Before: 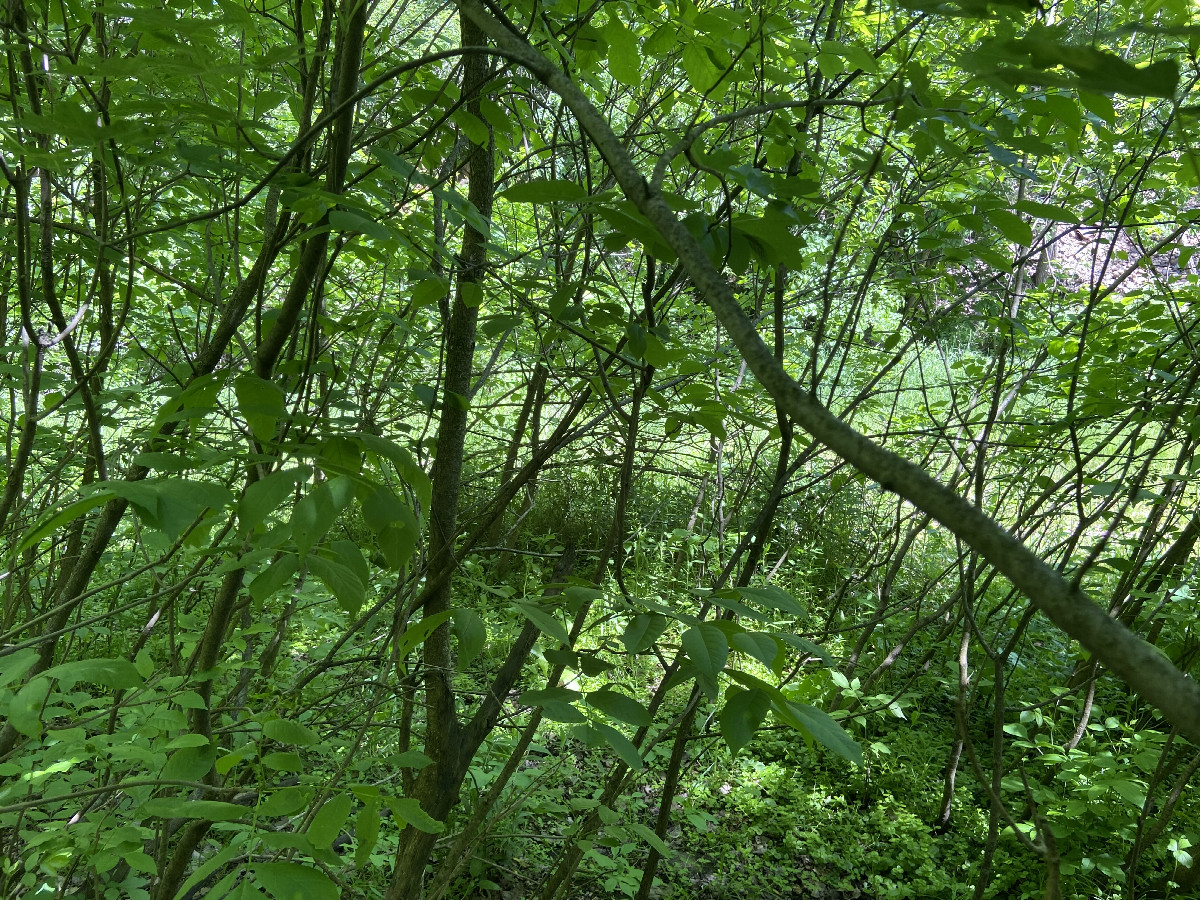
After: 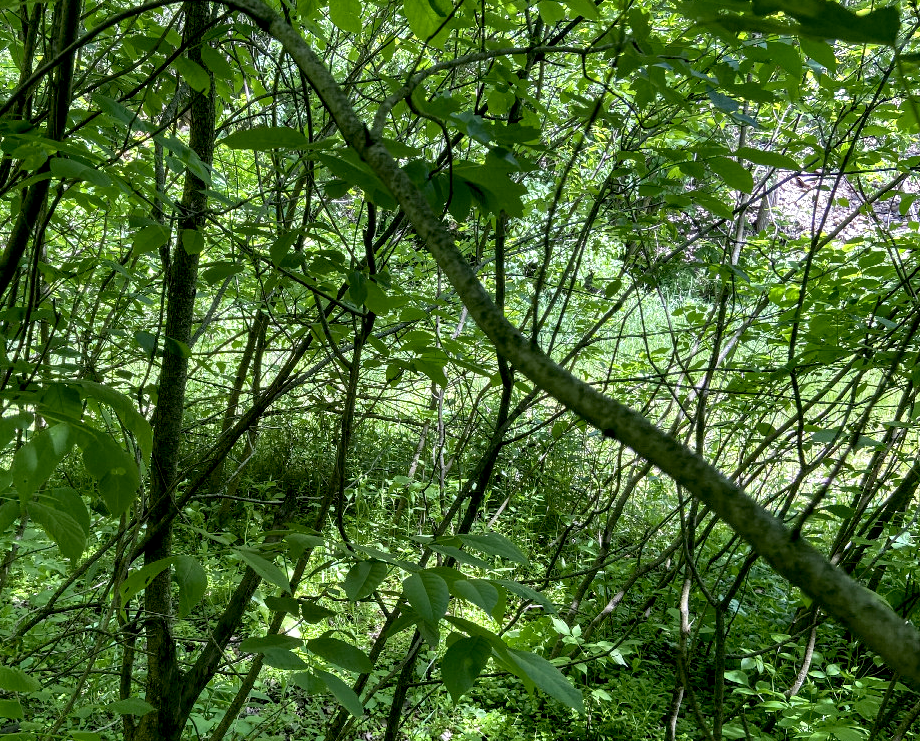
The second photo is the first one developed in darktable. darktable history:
crop: left 23.281%, top 5.889%, bottom 11.678%
exposure: black level correction 0.01, exposure 0.114 EV, compensate exposure bias true, compensate highlight preservation false
local contrast: detail 130%
